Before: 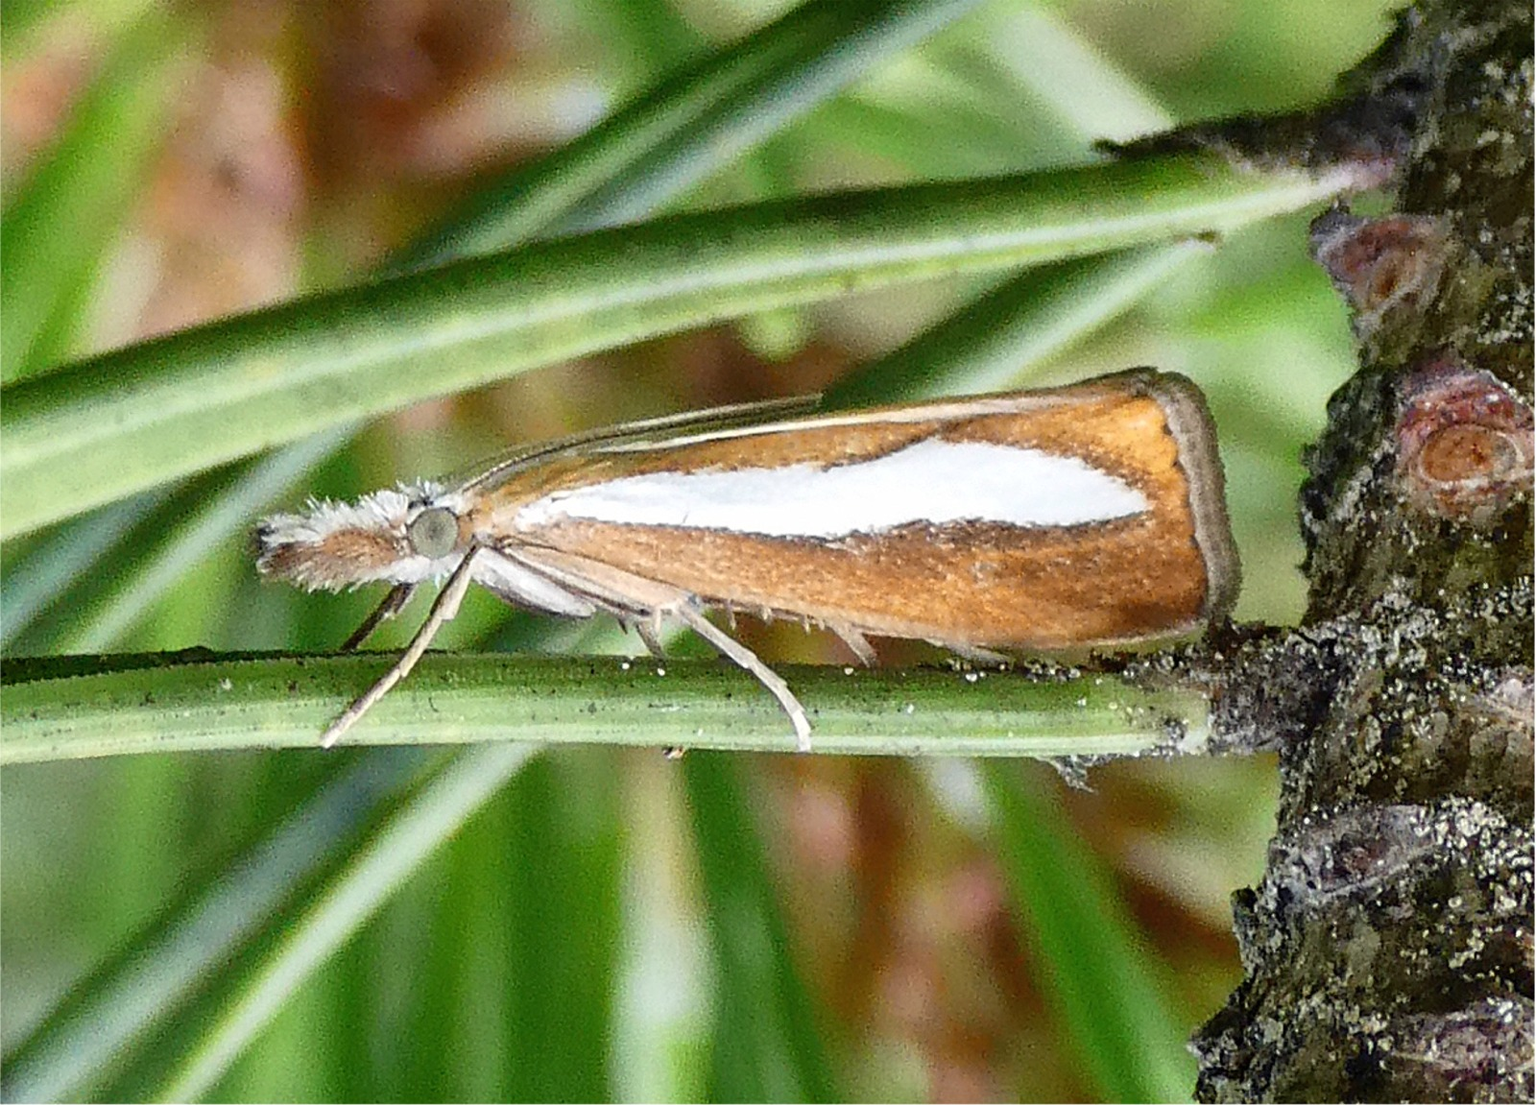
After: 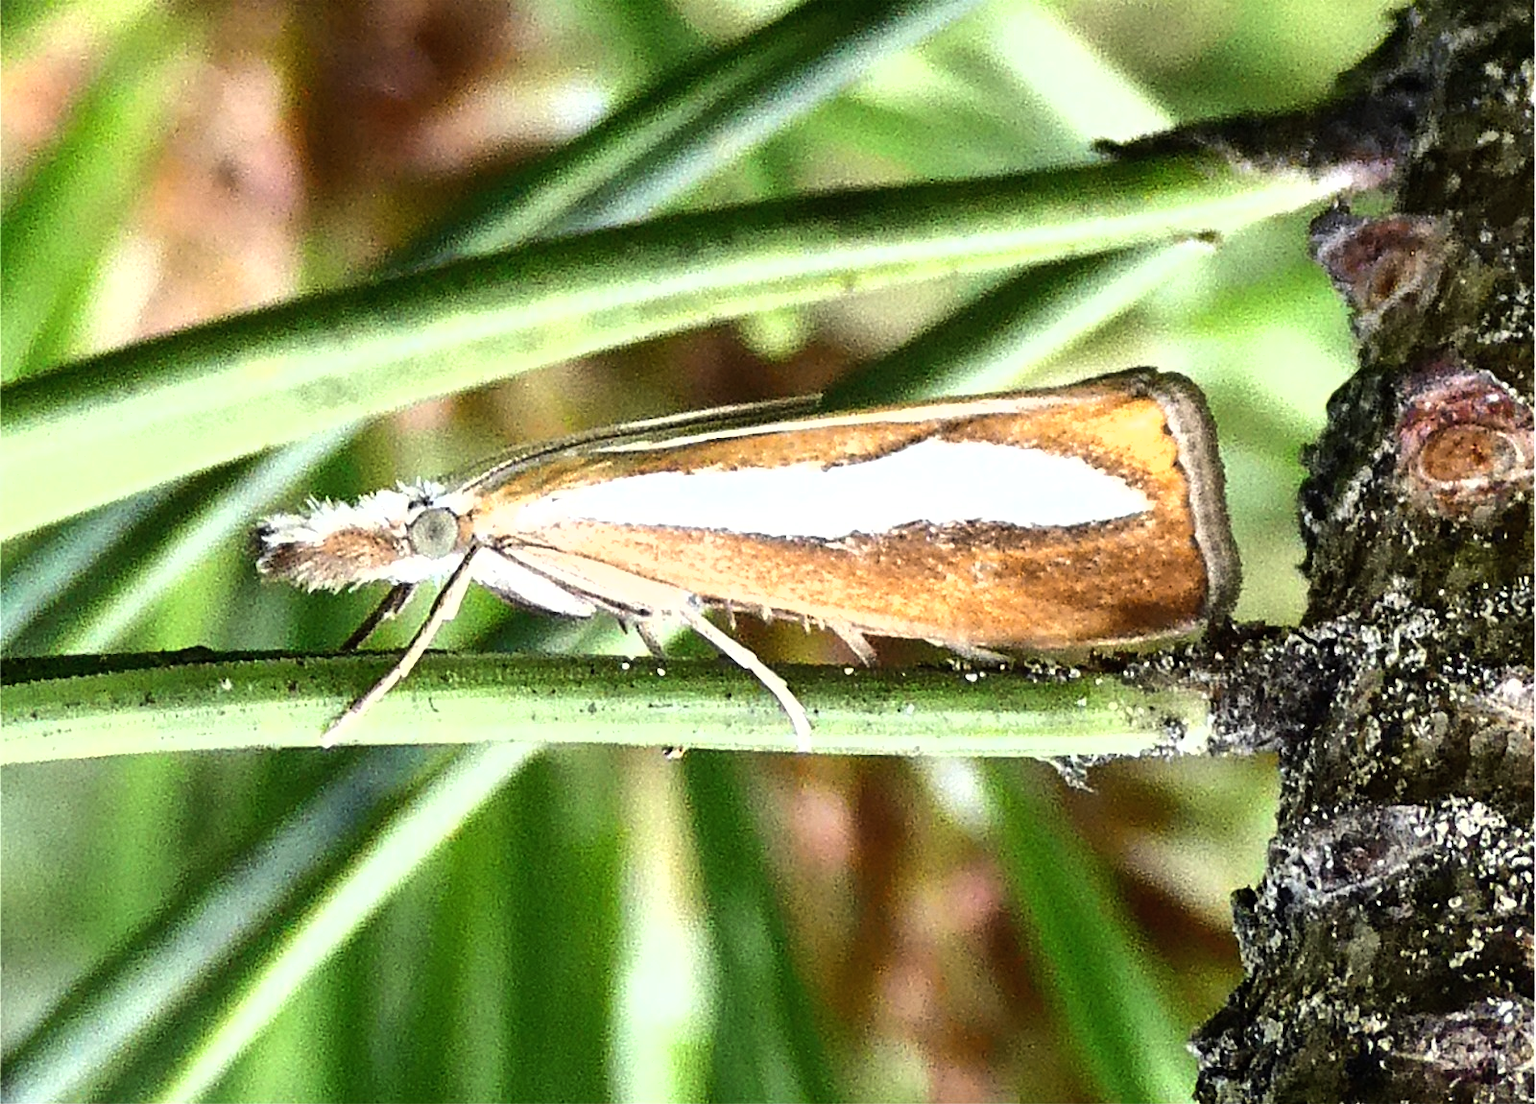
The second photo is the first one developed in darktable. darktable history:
shadows and highlights: radius 125.46, shadows 21.19, highlights -21.19, low approximation 0.01
tone equalizer: -8 EV -1.08 EV, -7 EV -1.01 EV, -6 EV -0.867 EV, -5 EV -0.578 EV, -3 EV 0.578 EV, -2 EV 0.867 EV, -1 EV 1.01 EV, +0 EV 1.08 EV, edges refinement/feathering 500, mask exposure compensation -1.57 EV, preserve details no
